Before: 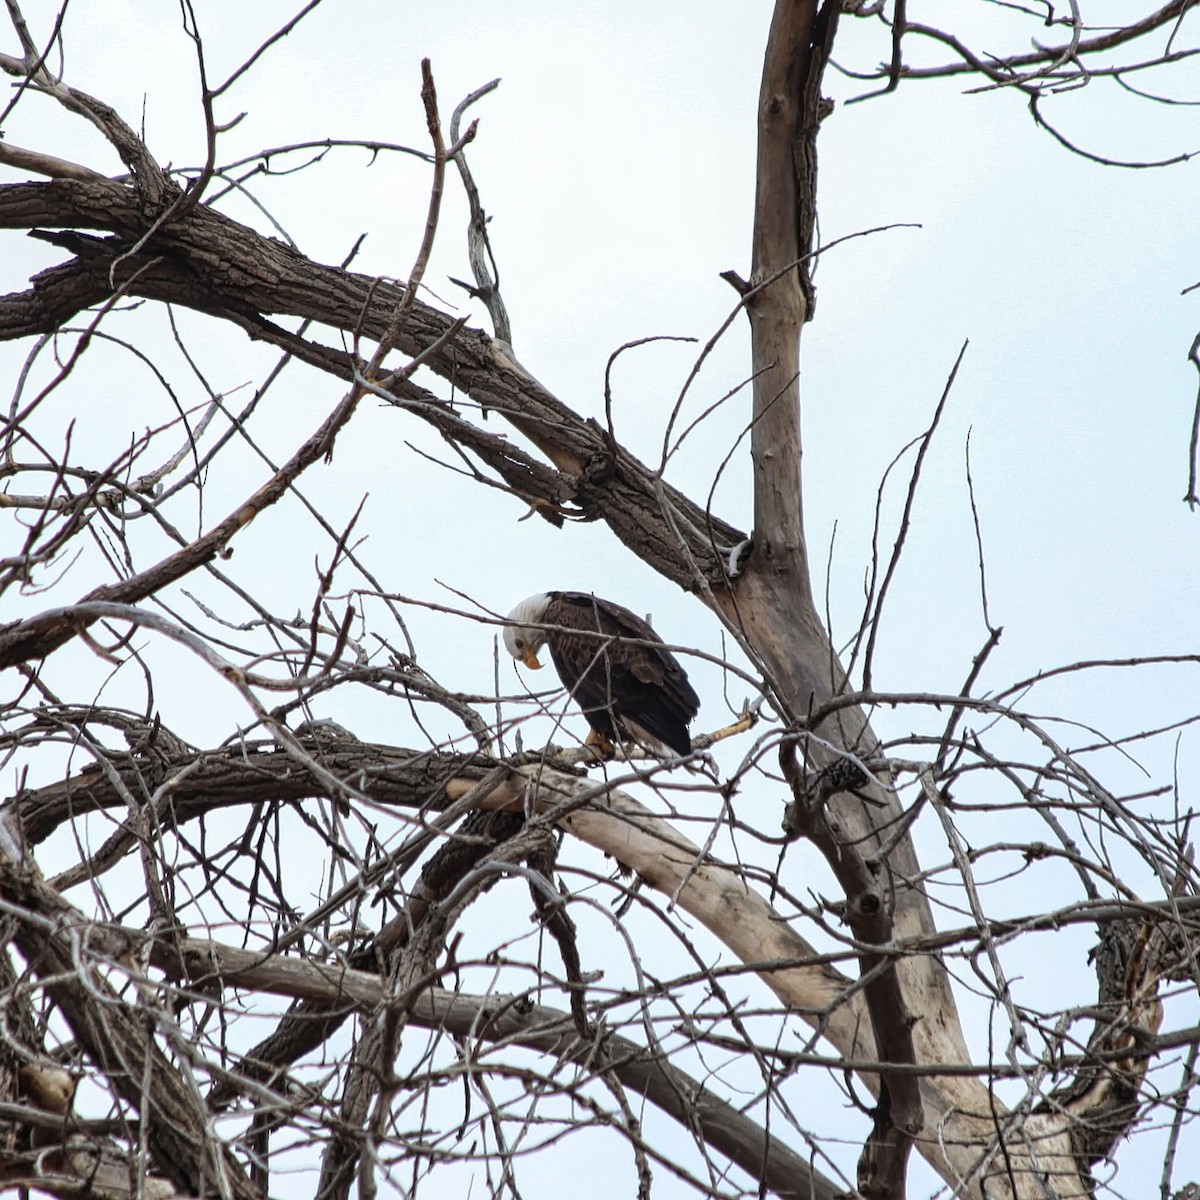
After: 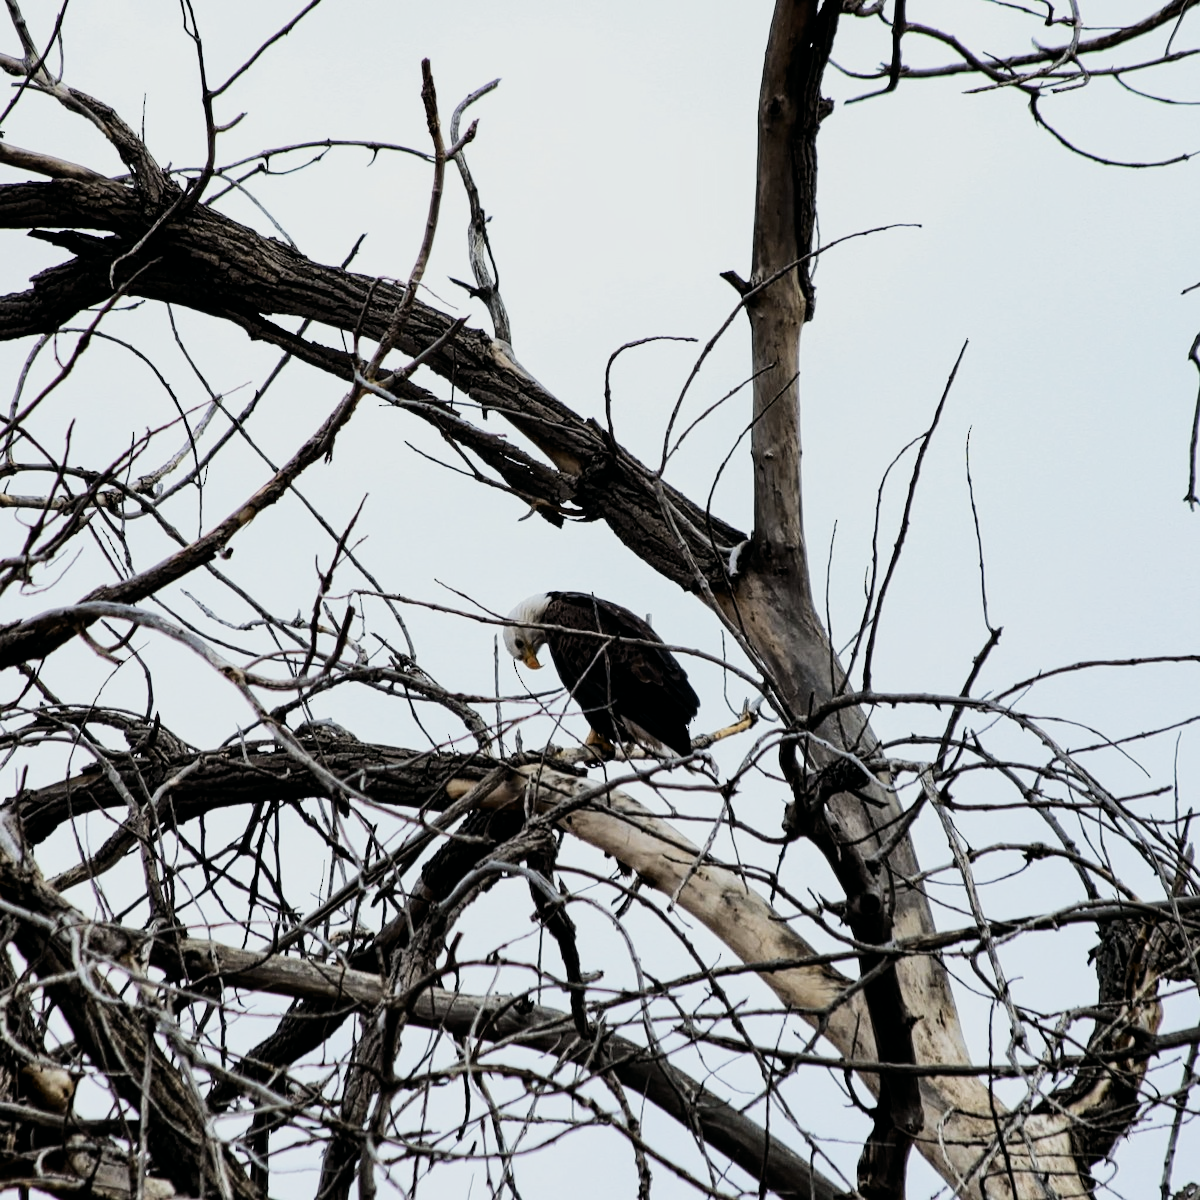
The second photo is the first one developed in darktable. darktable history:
tone curve: curves: ch0 [(0, 0) (0.227, 0.17) (0.766, 0.774) (1, 1)]; ch1 [(0, 0) (0.114, 0.127) (0.437, 0.452) (0.498, 0.495) (0.579, 0.576) (1, 1)]; ch2 [(0, 0) (0.233, 0.259) (0.493, 0.492) (0.568, 0.579) (1, 1)], color space Lab, independent channels, preserve colors none
filmic rgb: black relative exposure -5 EV, hardness 2.88, contrast 1.4, highlights saturation mix -30%
